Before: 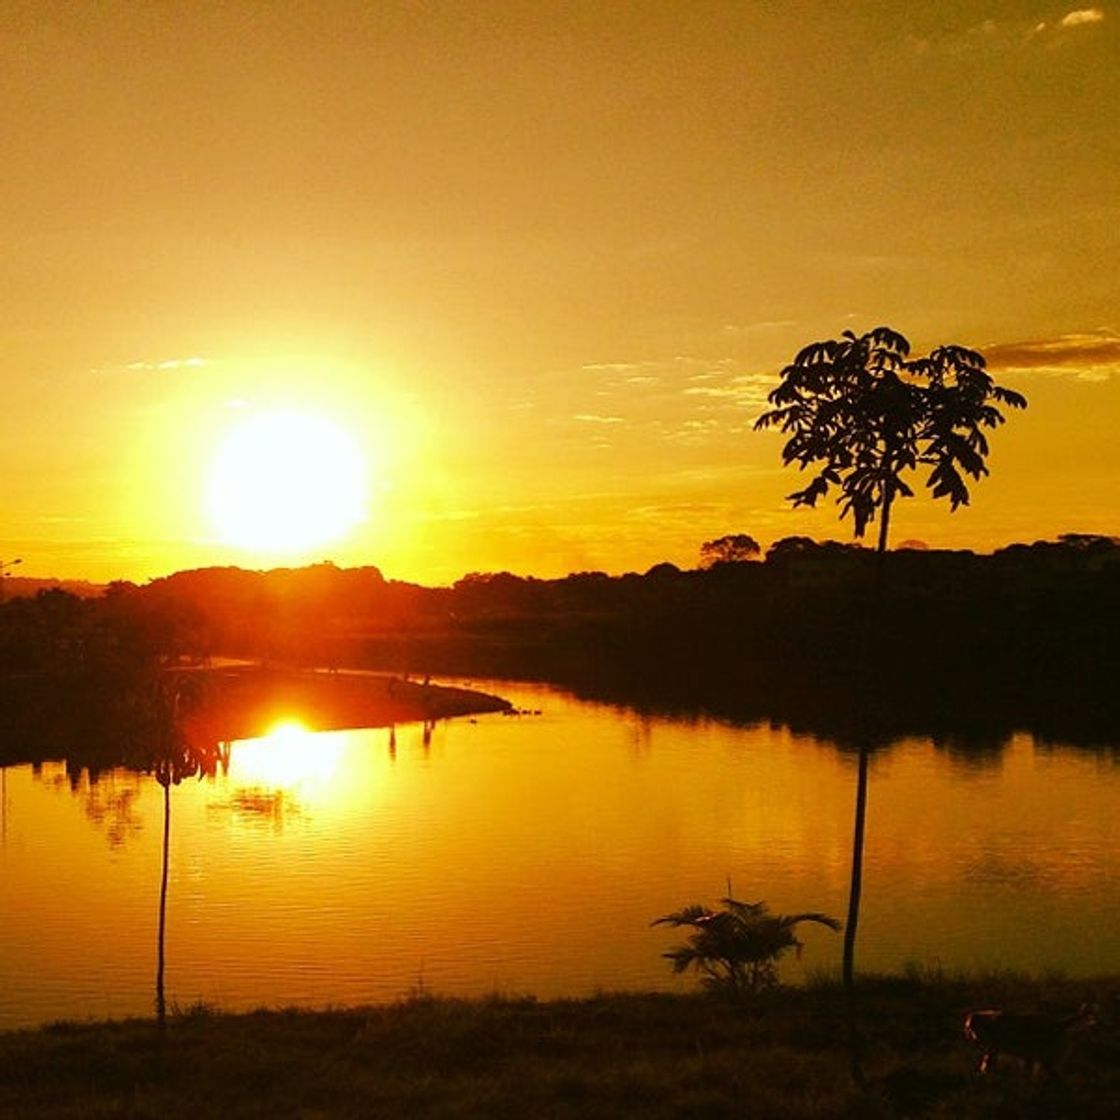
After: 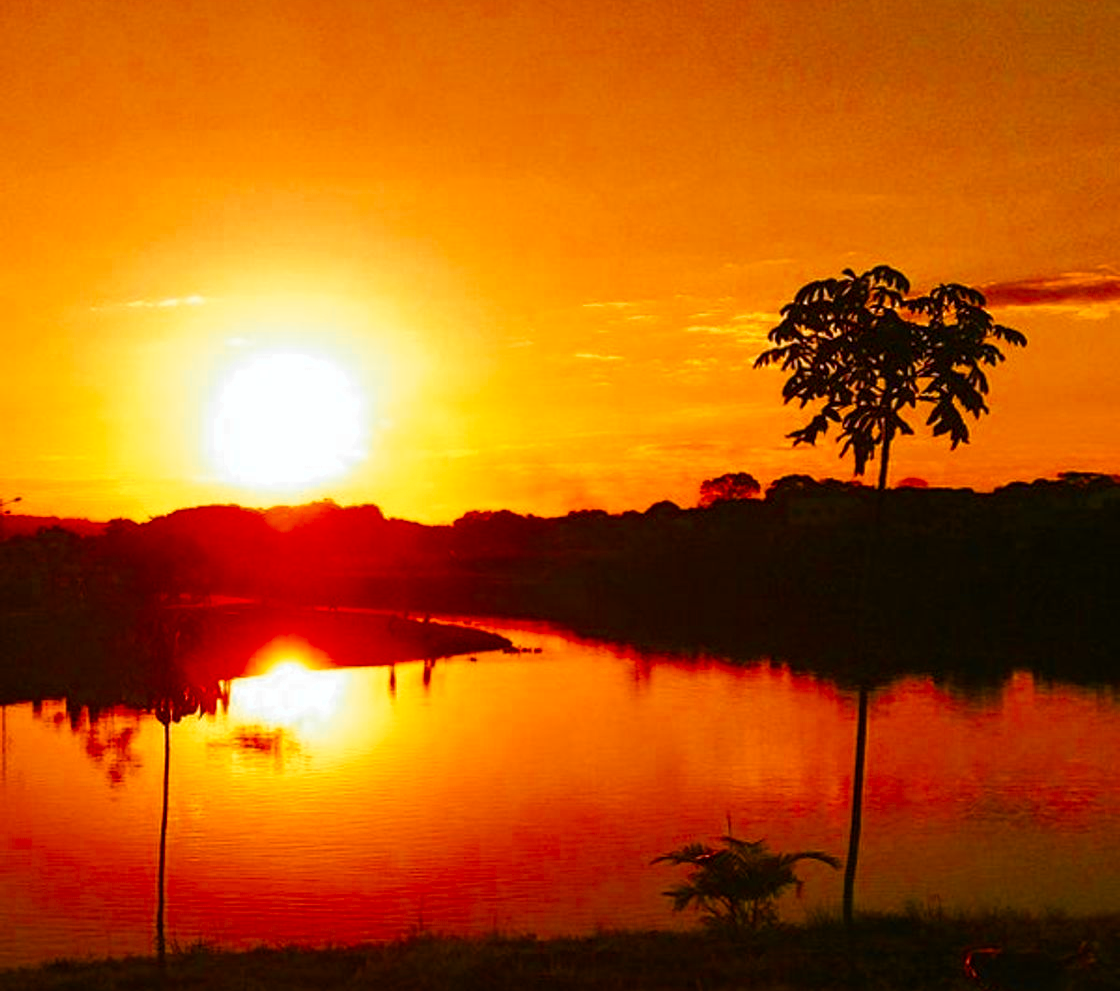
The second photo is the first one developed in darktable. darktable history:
crop and rotate: top 5.568%, bottom 5.913%
color balance rgb: perceptual saturation grading › global saturation 20%, perceptual saturation grading › highlights -25.304%, perceptual saturation grading › shadows 50.333%, global vibrance 50.052%
color zones: curves: ch0 [(0, 0.363) (0.128, 0.373) (0.25, 0.5) (0.402, 0.407) (0.521, 0.525) (0.63, 0.559) (0.729, 0.662) (0.867, 0.471)]; ch1 [(0, 0.515) (0.136, 0.618) (0.25, 0.5) (0.378, 0) (0.516, 0) (0.622, 0.593) (0.737, 0.819) (0.87, 0.593)]; ch2 [(0, 0.529) (0.128, 0.471) (0.282, 0.451) (0.386, 0.662) (0.516, 0.525) (0.633, 0.554) (0.75, 0.62) (0.875, 0.441)]
